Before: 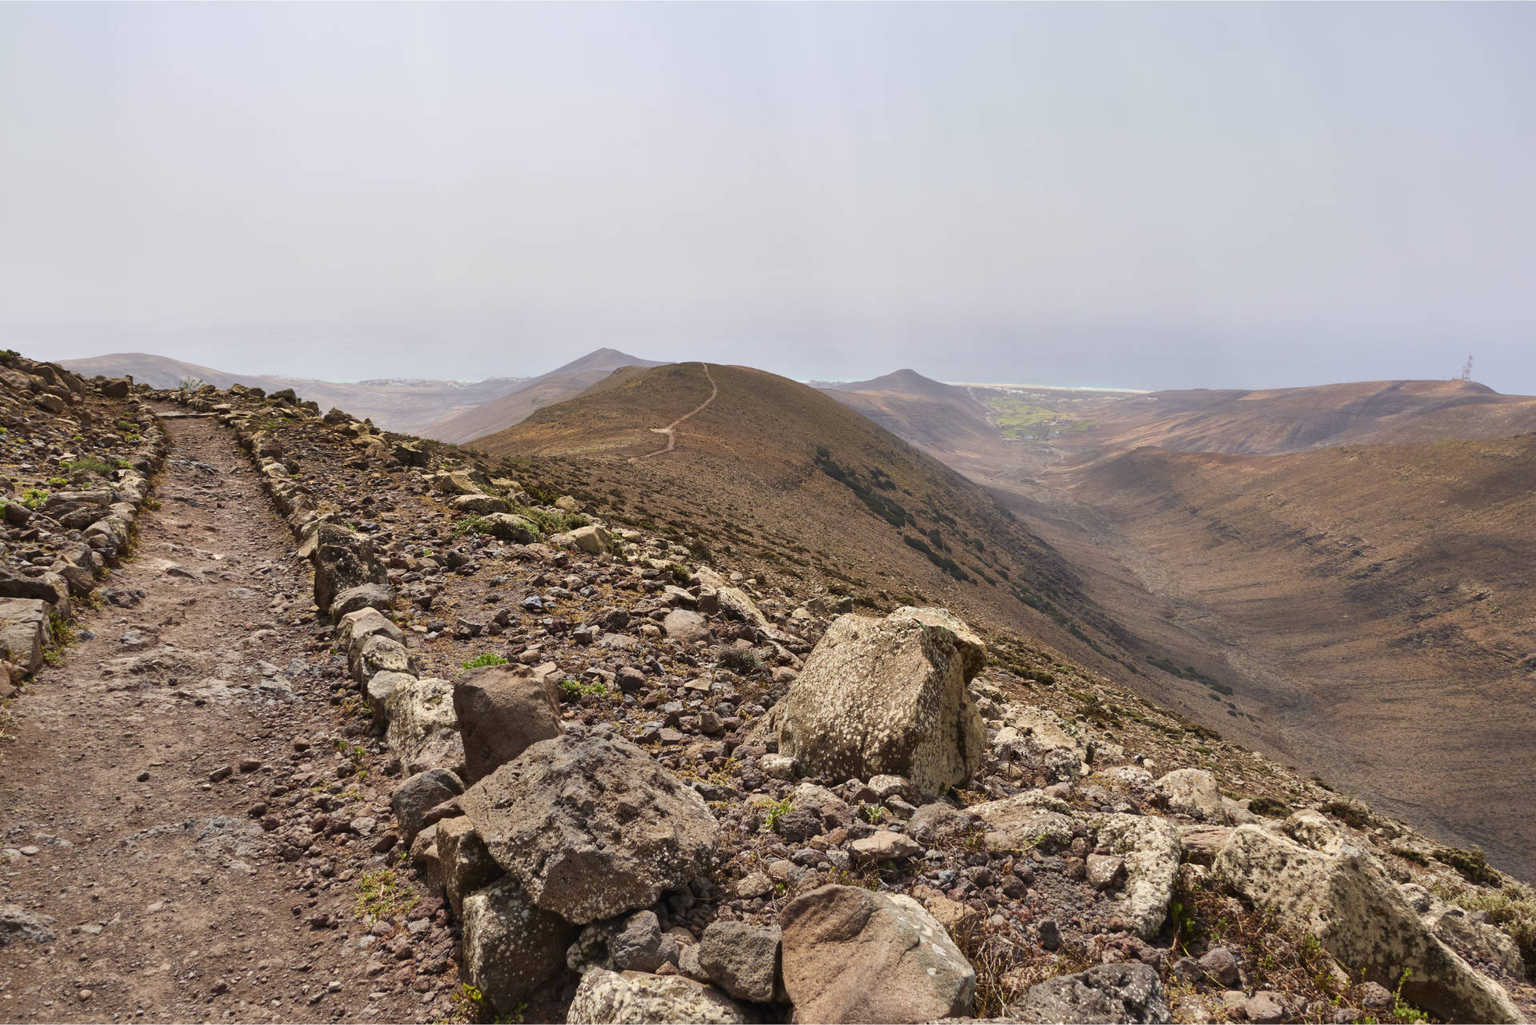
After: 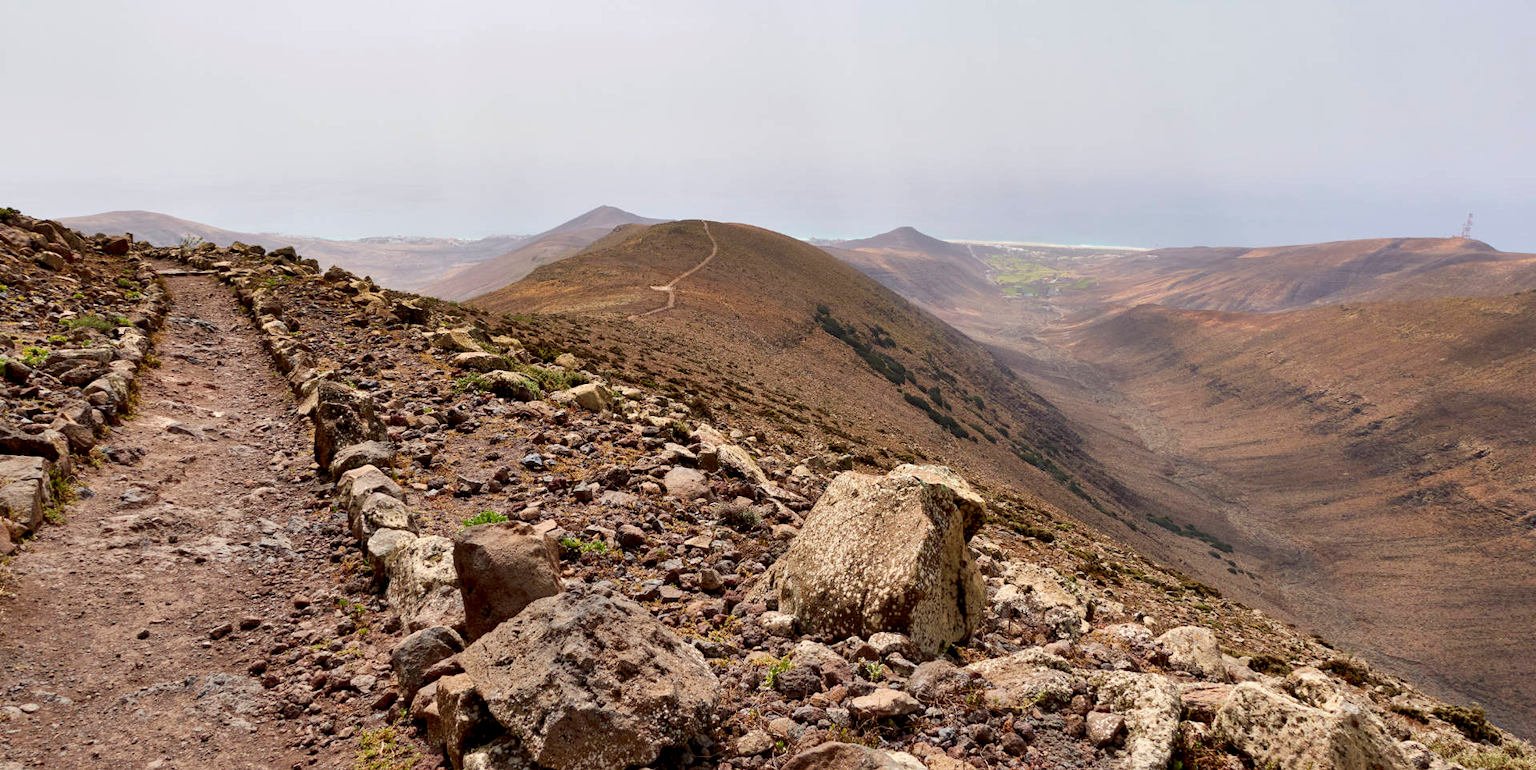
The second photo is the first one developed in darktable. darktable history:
crop: top 13.943%, bottom 10.864%
exposure: black level correction 0.01, exposure 0.109 EV, compensate exposure bias true, compensate highlight preservation false
